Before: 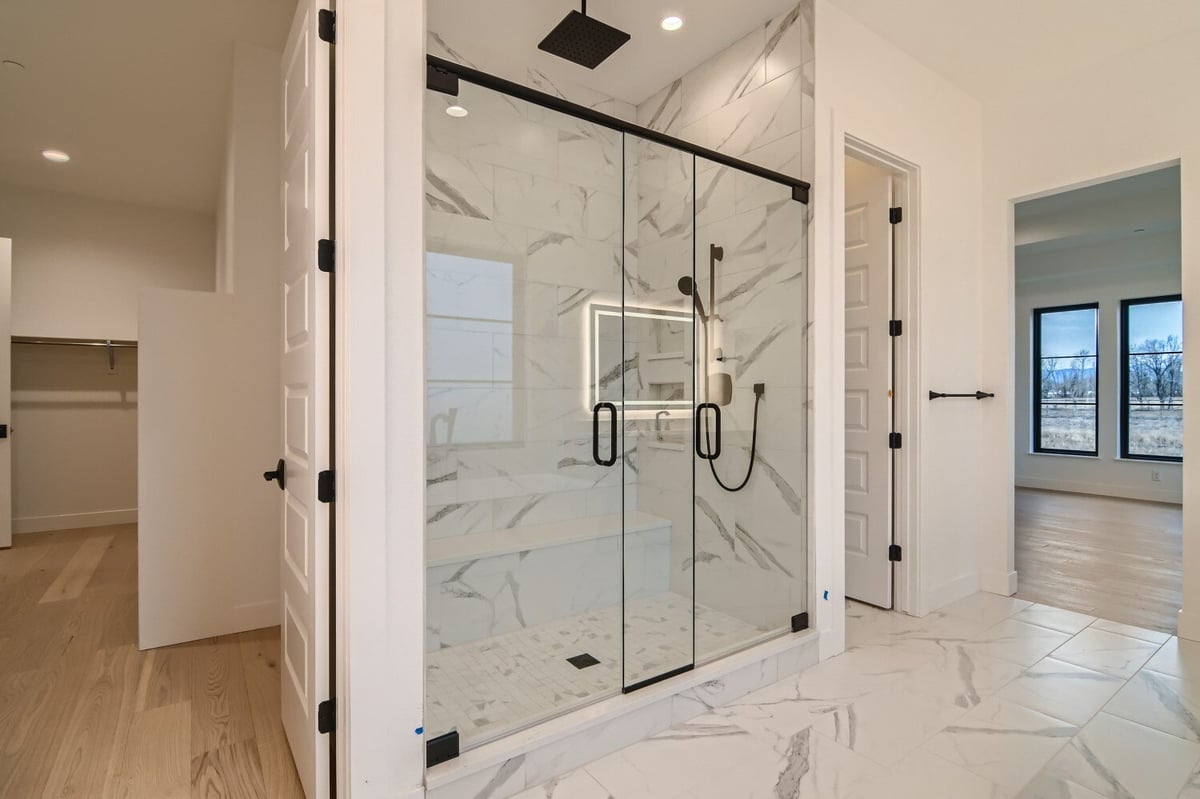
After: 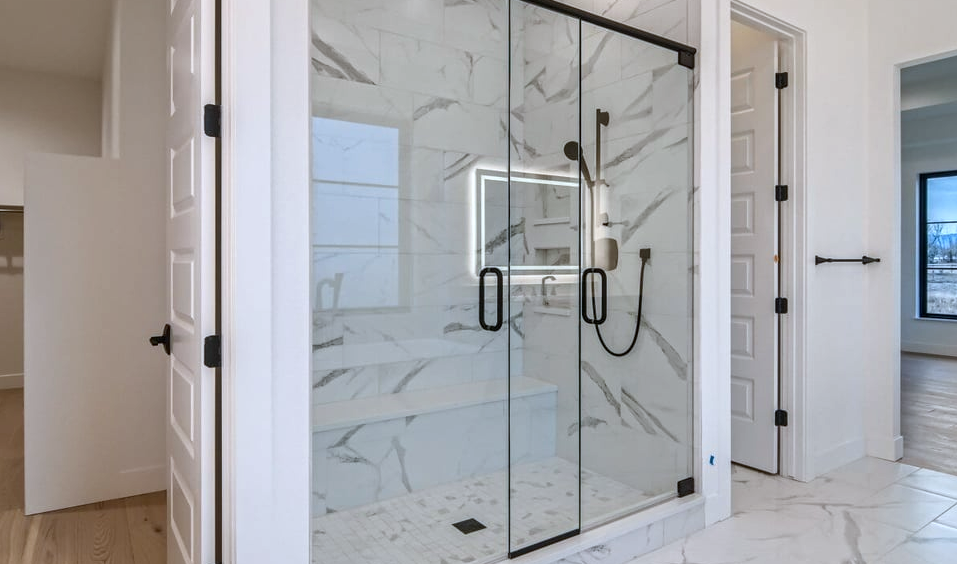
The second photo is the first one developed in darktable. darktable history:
crop: left 9.564%, top 16.934%, right 10.65%, bottom 12.375%
local contrast: on, module defaults
color calibration: x 0.372, y 0.386, temperature 4286.37 K
